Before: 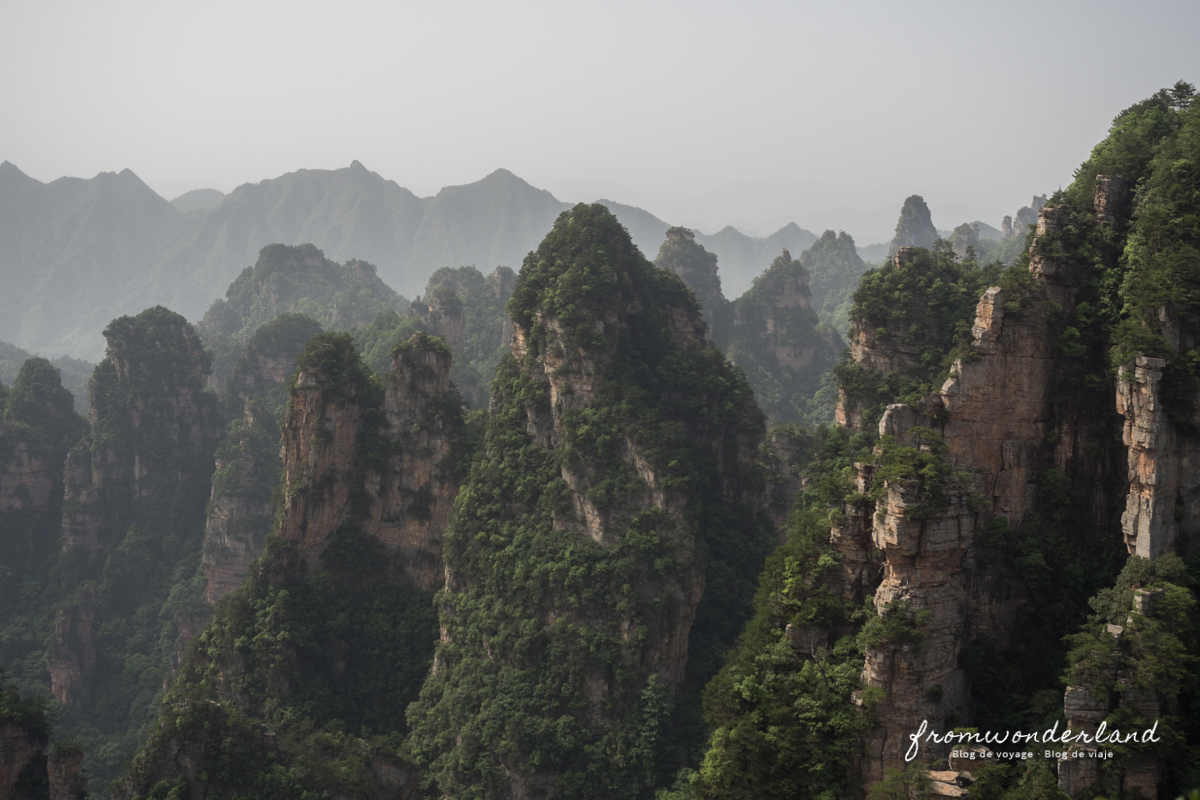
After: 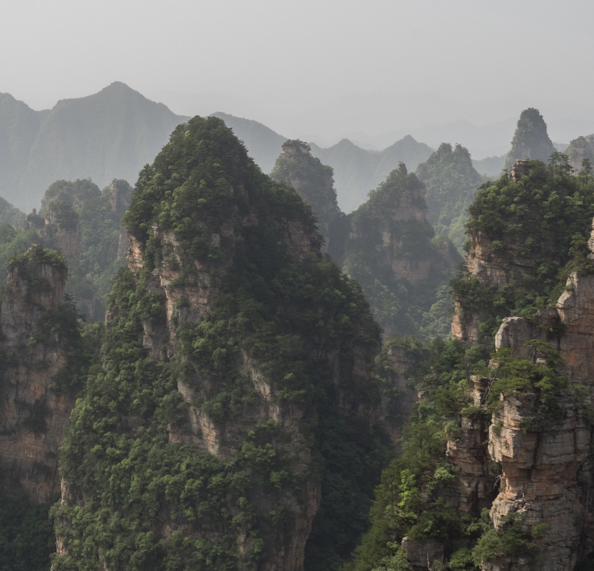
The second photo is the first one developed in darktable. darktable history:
crop: left 32.075%, top 10.976%, right 18.355%, bottom 17.596%
shadows and highlights: shadows 25, highlights -25
